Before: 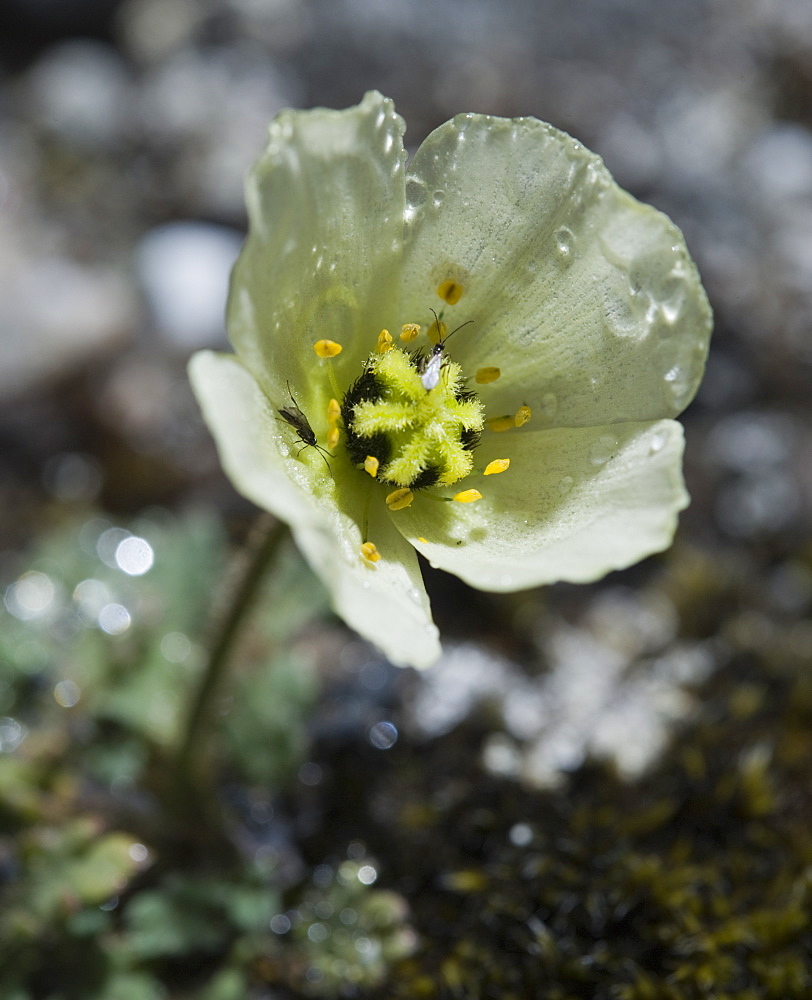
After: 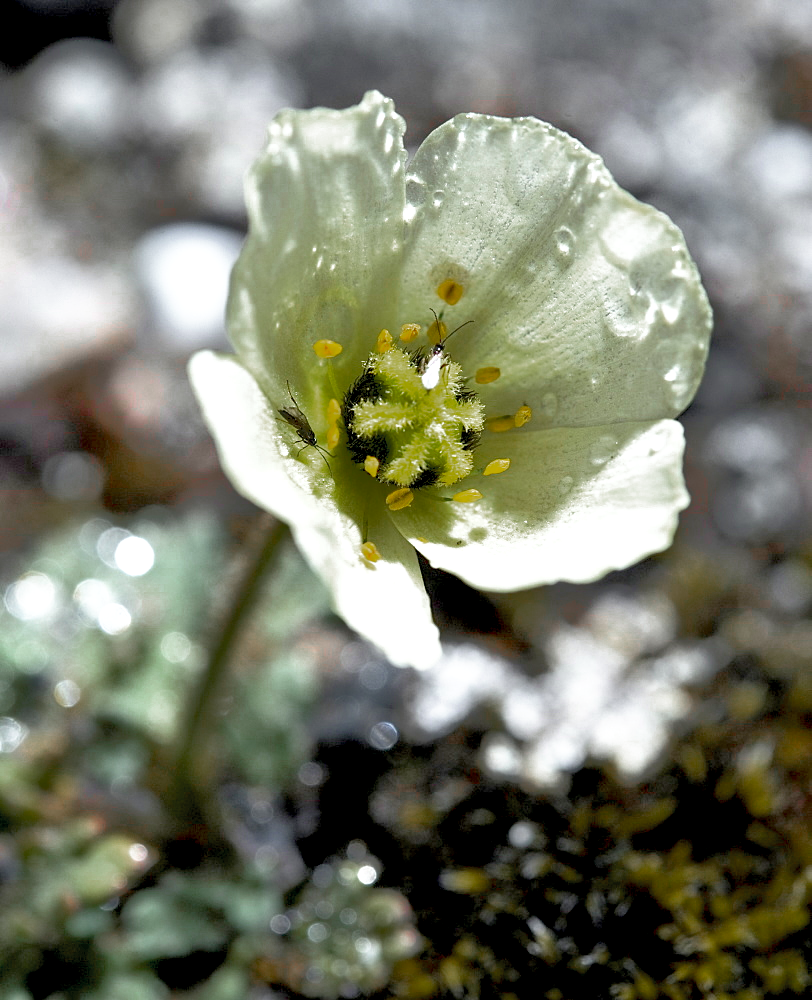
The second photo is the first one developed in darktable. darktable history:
base curve: curves: ch0 [(0.017, 0) (0.425, 0.441) (0.844, 0.933) (1, 1)], preserve colors none
exposure: exposure 0.75 EV, compensate exposure bias true, compensate highlight preservation false
tone equalizer: -8 EV -0.514 EV, -7 EV -0.331 EV, -6 EV -0.097 EV, -5 EV 0.404 EV, -4 EV 0.967 EV, -3 EV 0.788 EV, -2 EV -0.008 EV, -1 EV 0.137 EV, +0 EV -0.012 EV
color zones: curves: ch0 [(0, 0.48) (0.209, 0.398) (0.305, 0.332) (0.429, 0.493) (0.571, 0.5) (0.714, 0.5) (0.857, 0.5) (1, 0.48)]; ch1 [(0, 0.736) (0.143, 0.625) (0.225, 0.371) (0.429, 0.256) (0.571, 0.241) (0.714, 0.213) (0.857, 0.48) (1, 0.736)]; ch2 [(0, 0.448) (0.143, 0.498) (0.286, 0.5) (0.429, 0.5) (0.571, 0.5) (0.714, 0.5) (0.857, 0.5) (1, 0.448)]
